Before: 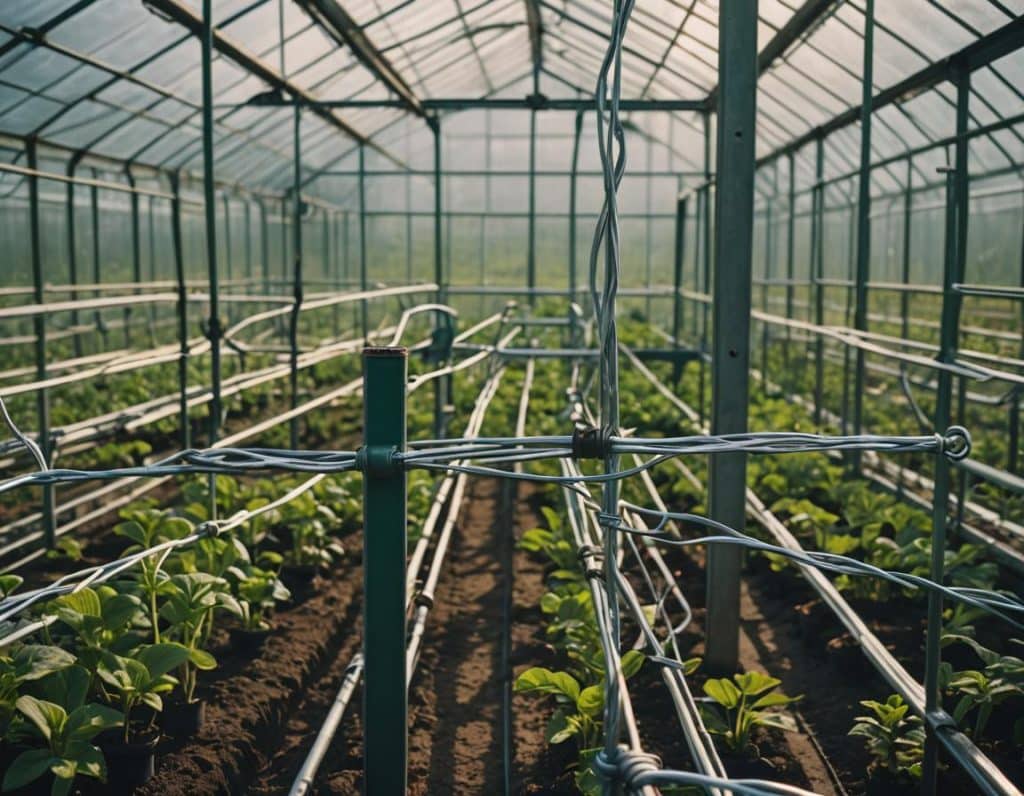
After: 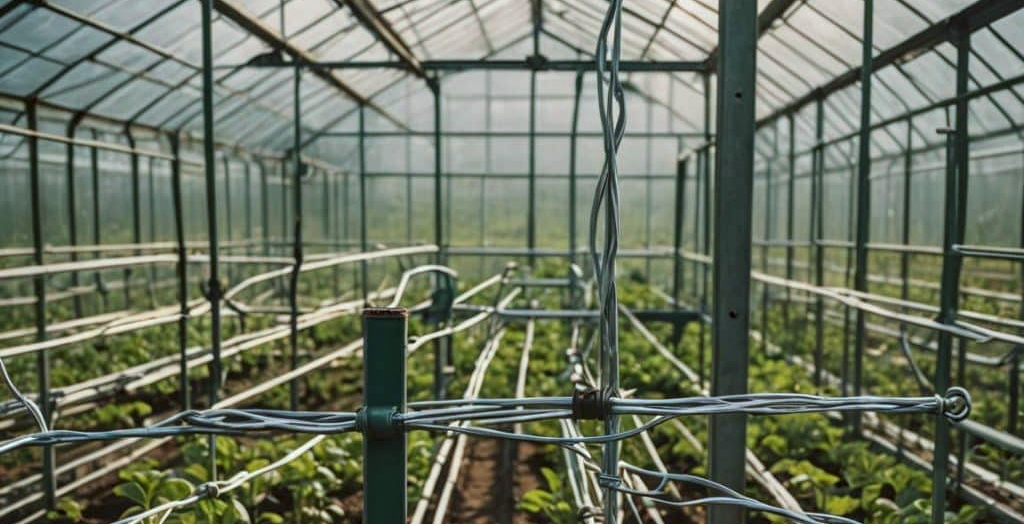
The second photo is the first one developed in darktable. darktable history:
color correction: highlights a* -4.92, highlights b* -3.95, shadows a* 4, shadows b* 4.51
crop and rotate: top 4.904%, bottom 29.235%
local contrast: on, module defaults
